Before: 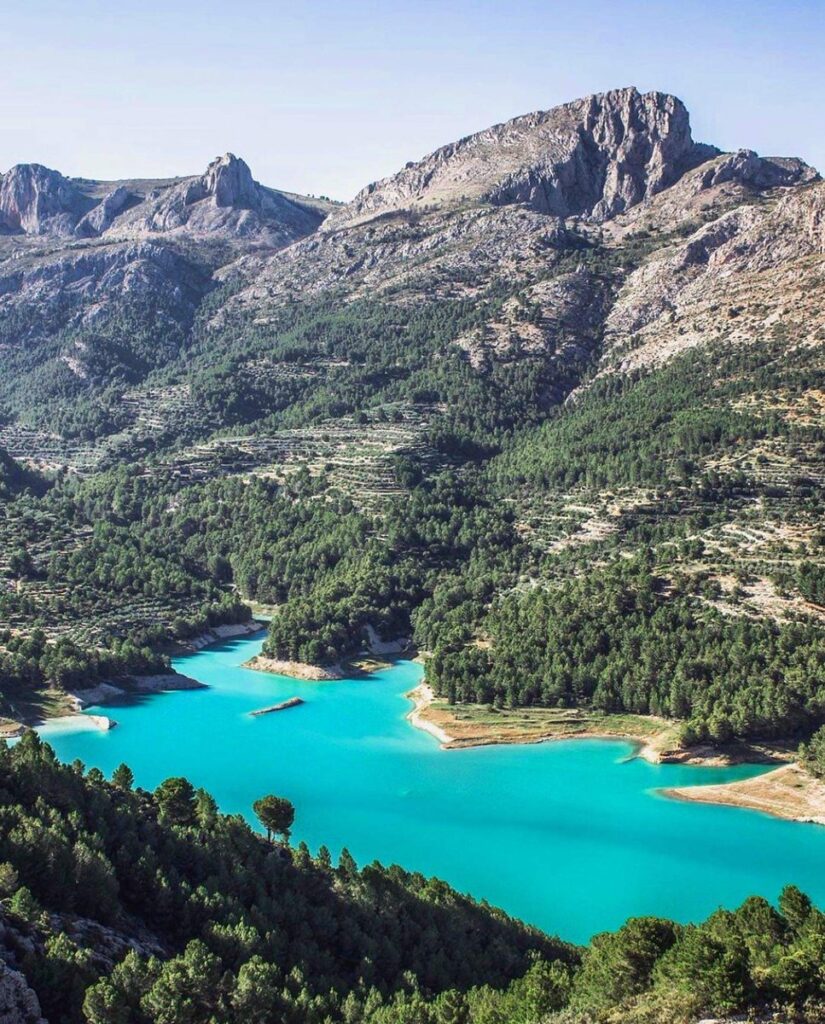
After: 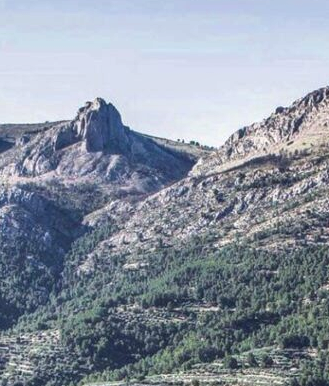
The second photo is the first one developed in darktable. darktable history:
crop: left 15.764%, top 5.463%, right 44.338%, bottom 56.84%
local contrast: on, module defaults
shadows and highlights: low approximation 0.01, soften with gaussian
